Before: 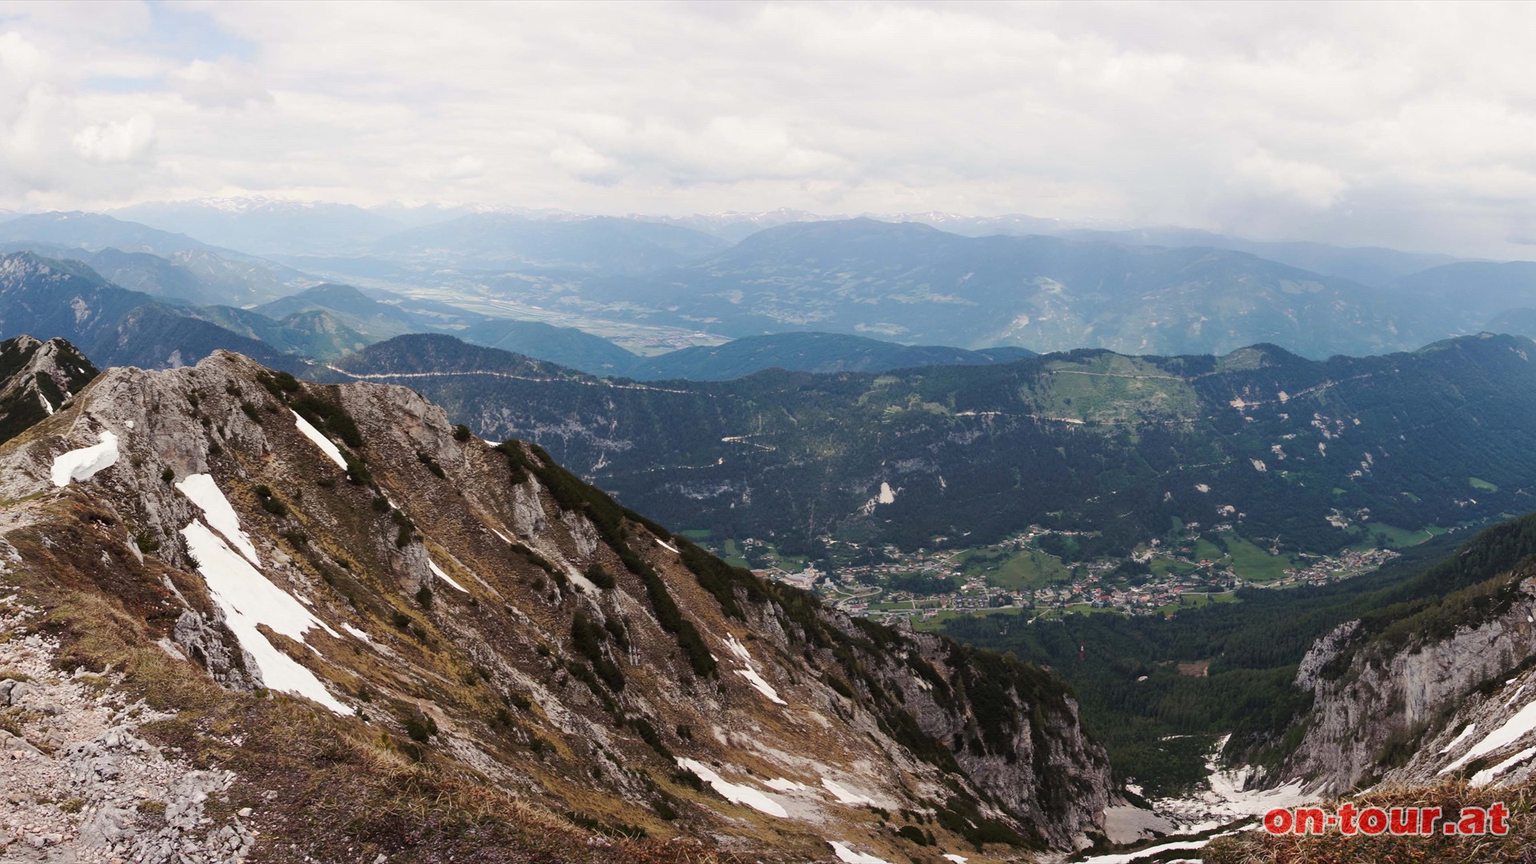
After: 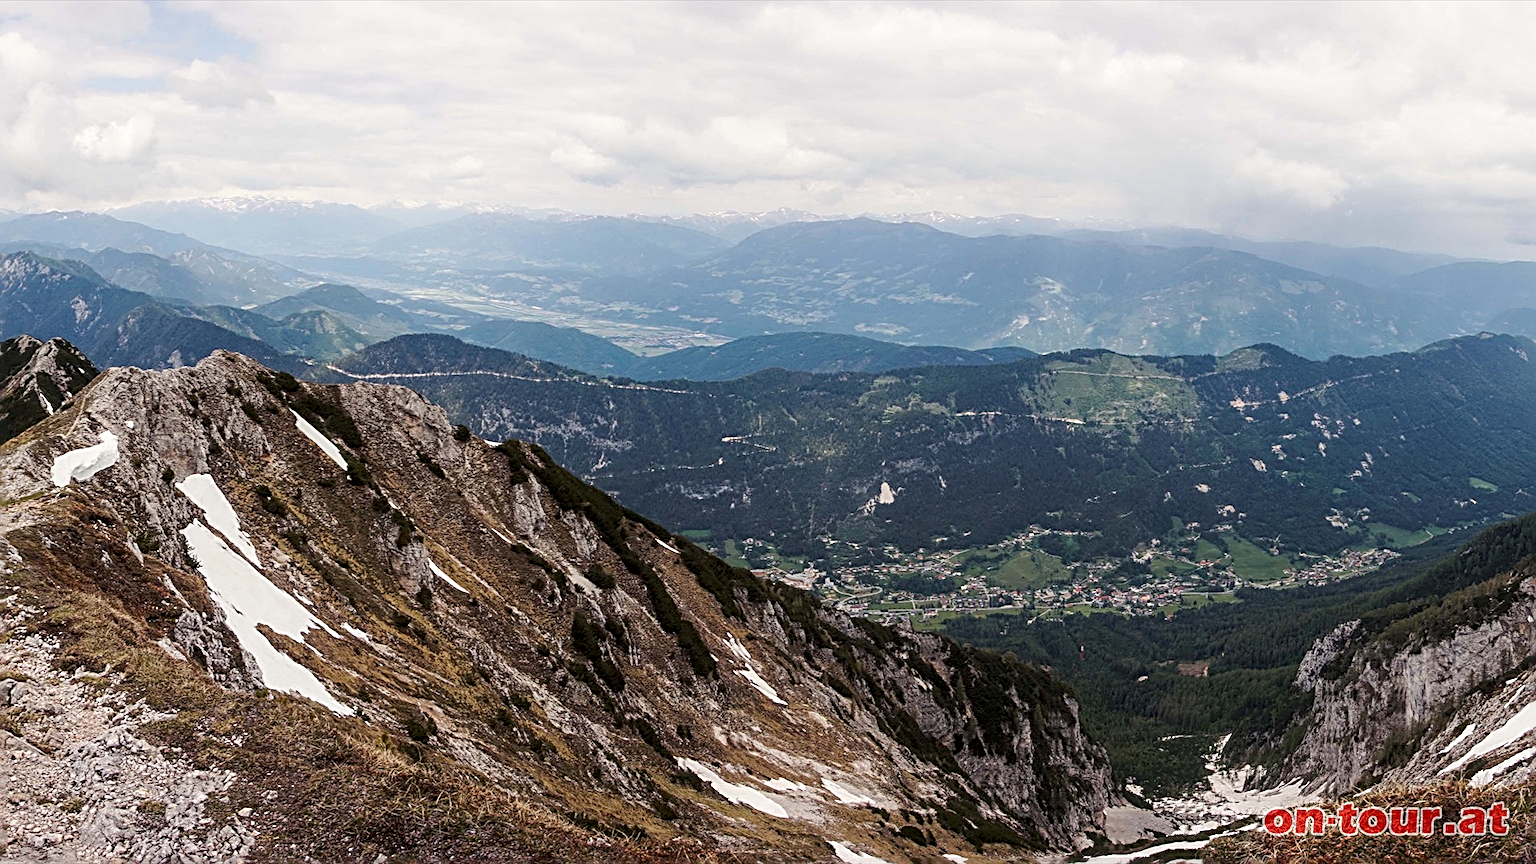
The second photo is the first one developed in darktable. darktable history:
local contrast: detail 130%
exposure: black level correction 0.001, compensate highlight preservation false
sharpen: radius 3.033, amount 0.772
